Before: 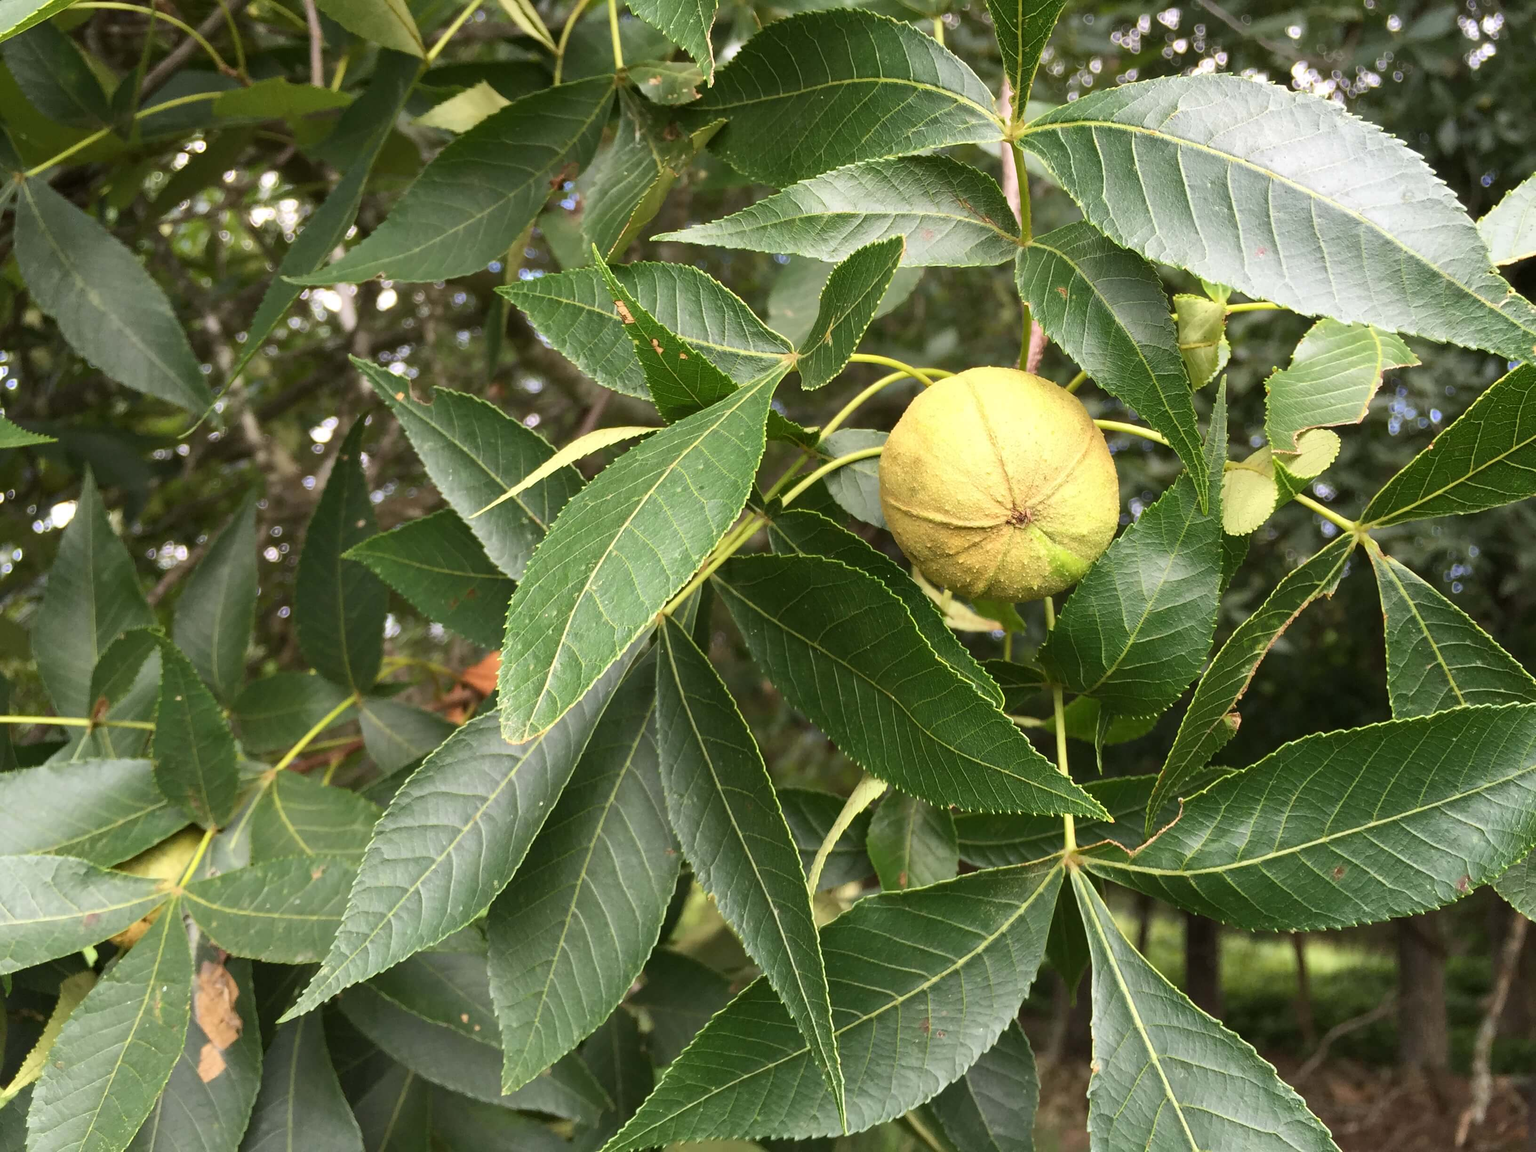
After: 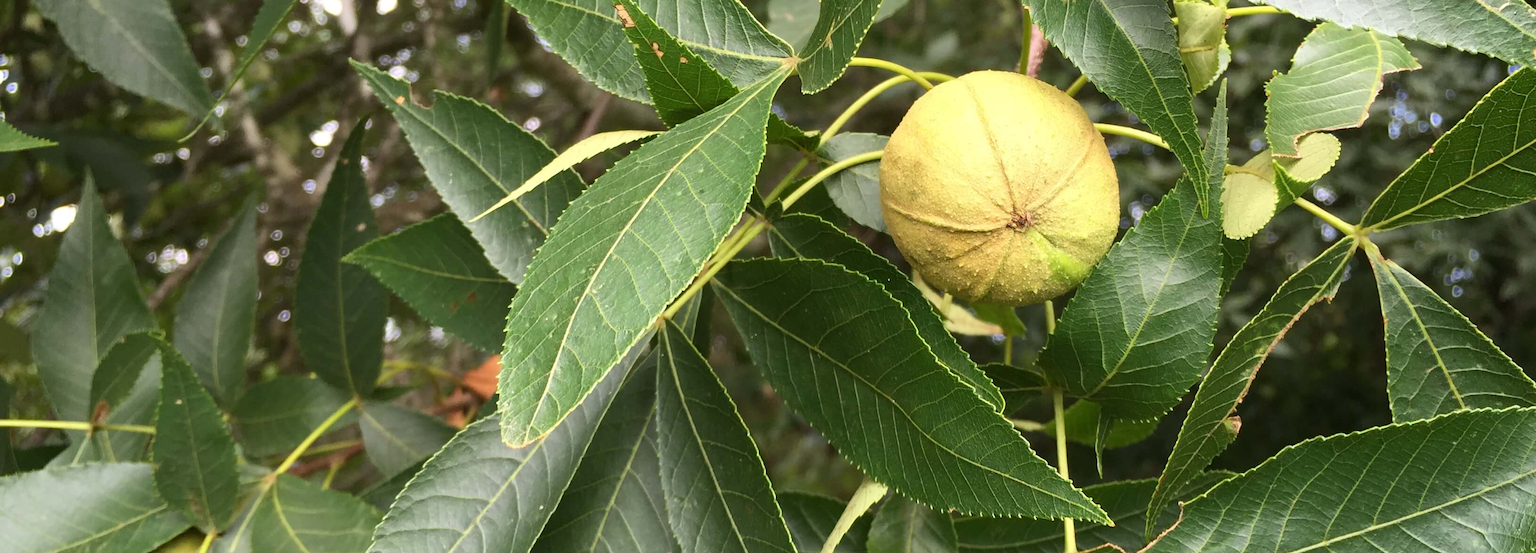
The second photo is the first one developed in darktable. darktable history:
crop and rotate: top 25.742%, bottom 26.166%
